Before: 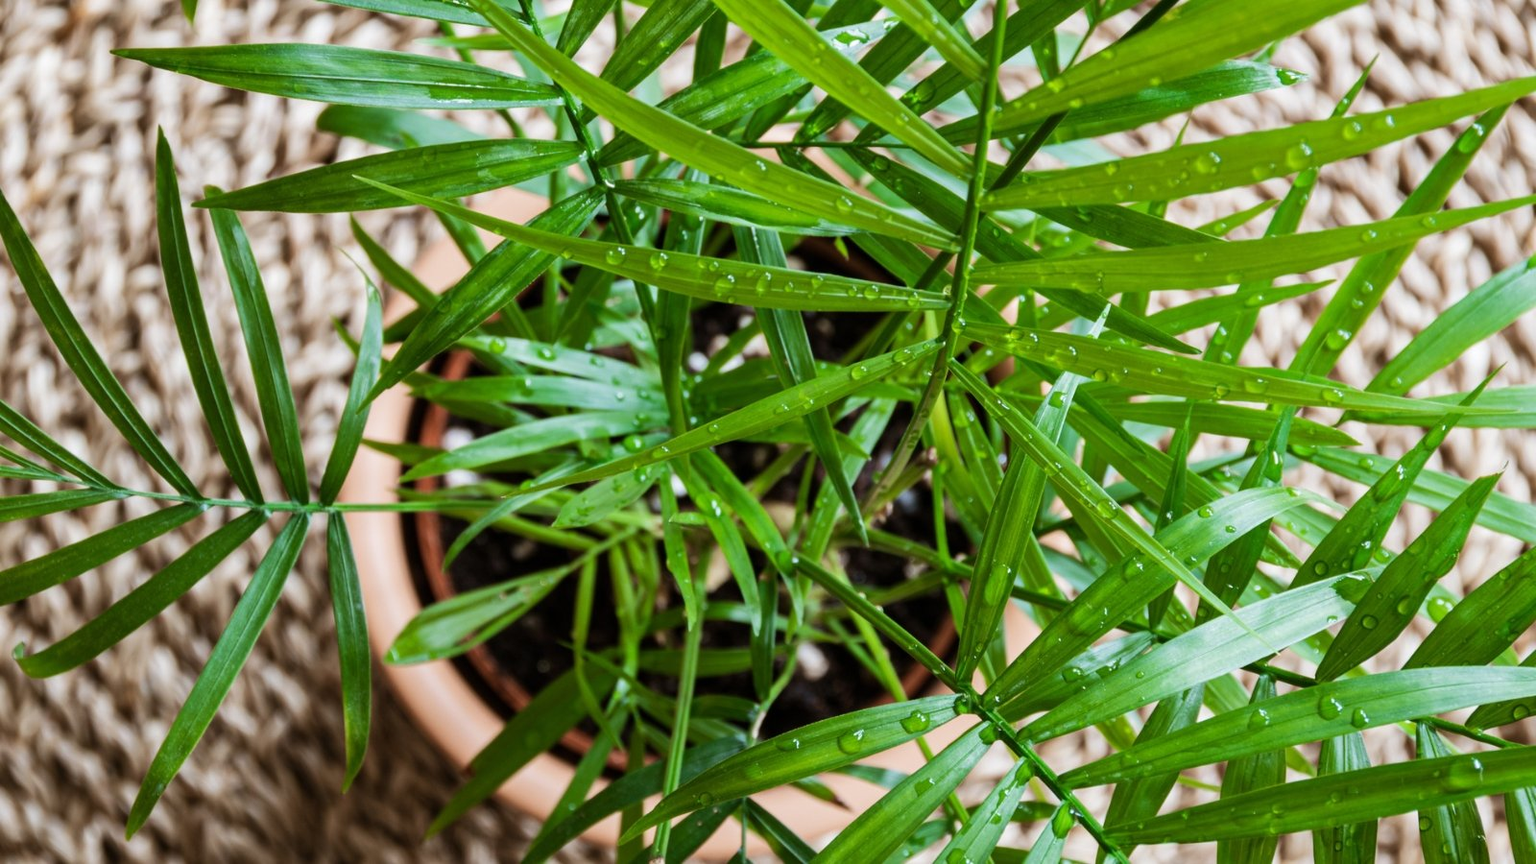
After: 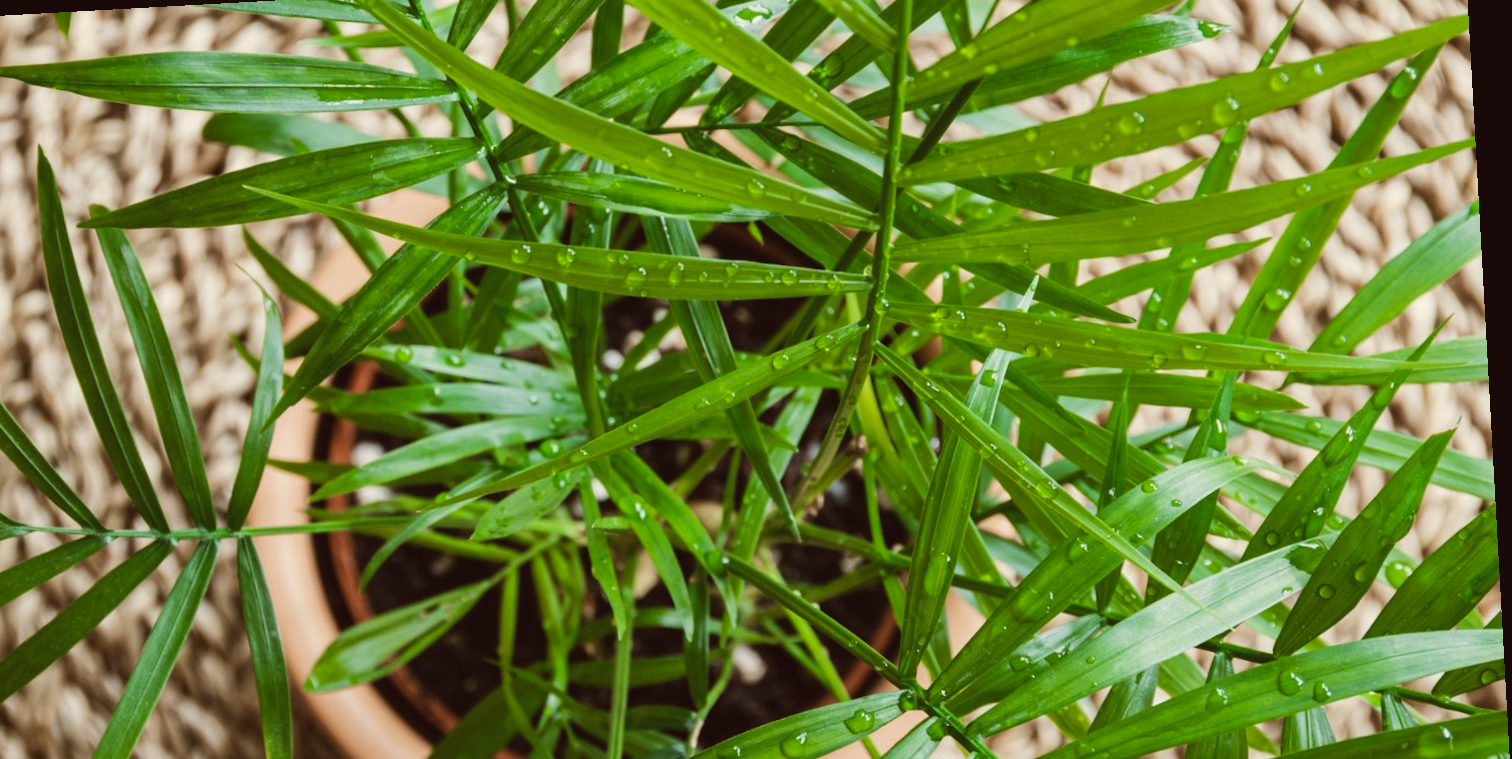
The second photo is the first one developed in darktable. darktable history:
color balance: lift [1.005, 1.002, 0.998, 0.998], gamma [1, 1.021, 1.02, 0.979], gain [0.923, 1.066, 1.056, 0.934]
crop: left 8.155%, top 6.611%, bottom 15.385%
rotate and perspective: rotation -3.18°, automatic cropping off
